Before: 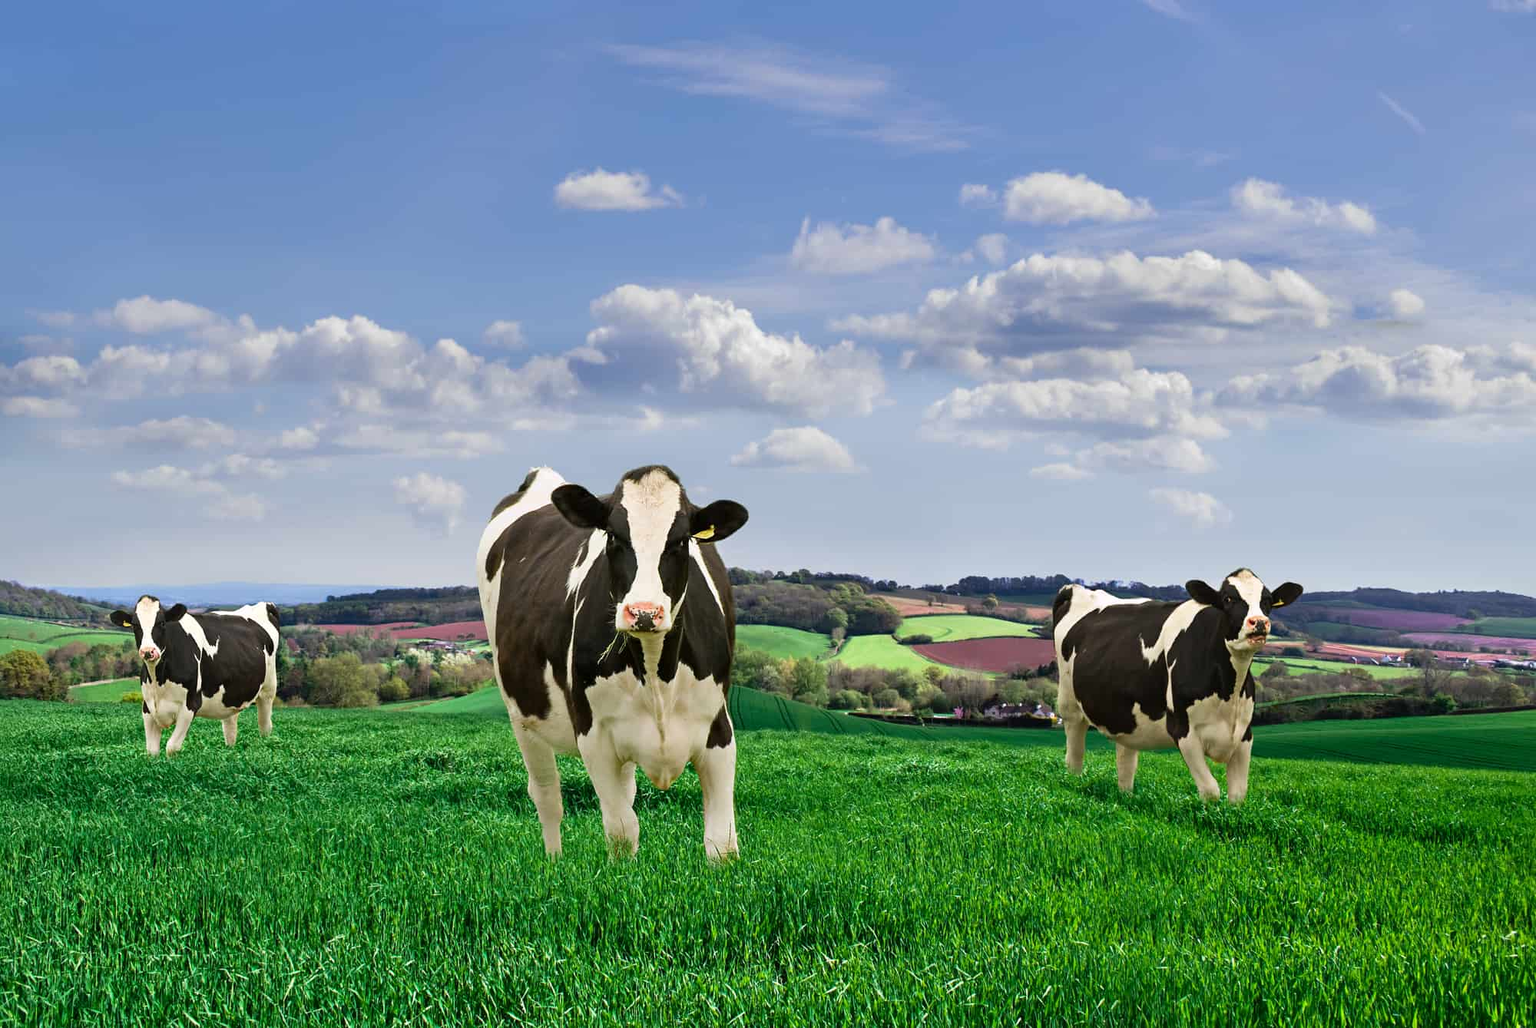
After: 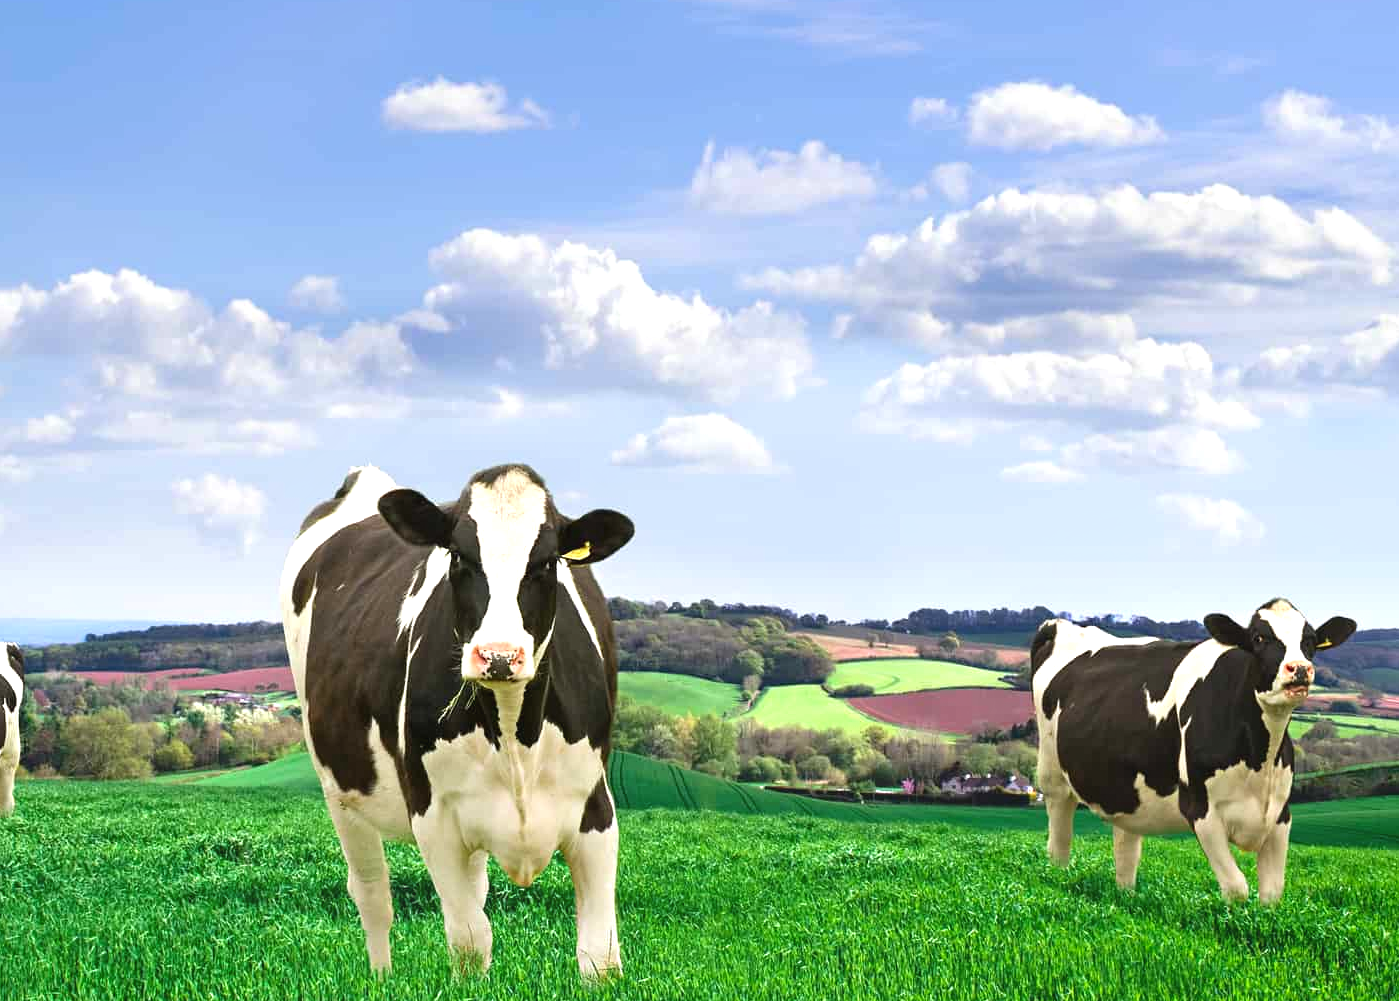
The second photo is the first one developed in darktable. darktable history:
exposure: black level correction 0, exposure 0.7 EV, compensate exposure bias true, compensate highlight preservation false
contrast equalizer: y [[0.439, 0.44, 0.442, 0.457, 0.493, 0.498], [0.5 ×6], [0.5 ×6], [0 ×6], [0 ×6]], mix 0.59
crop and rotate: left 17.046%, top 10.659%, right 12.989%, bottom 14.553%
